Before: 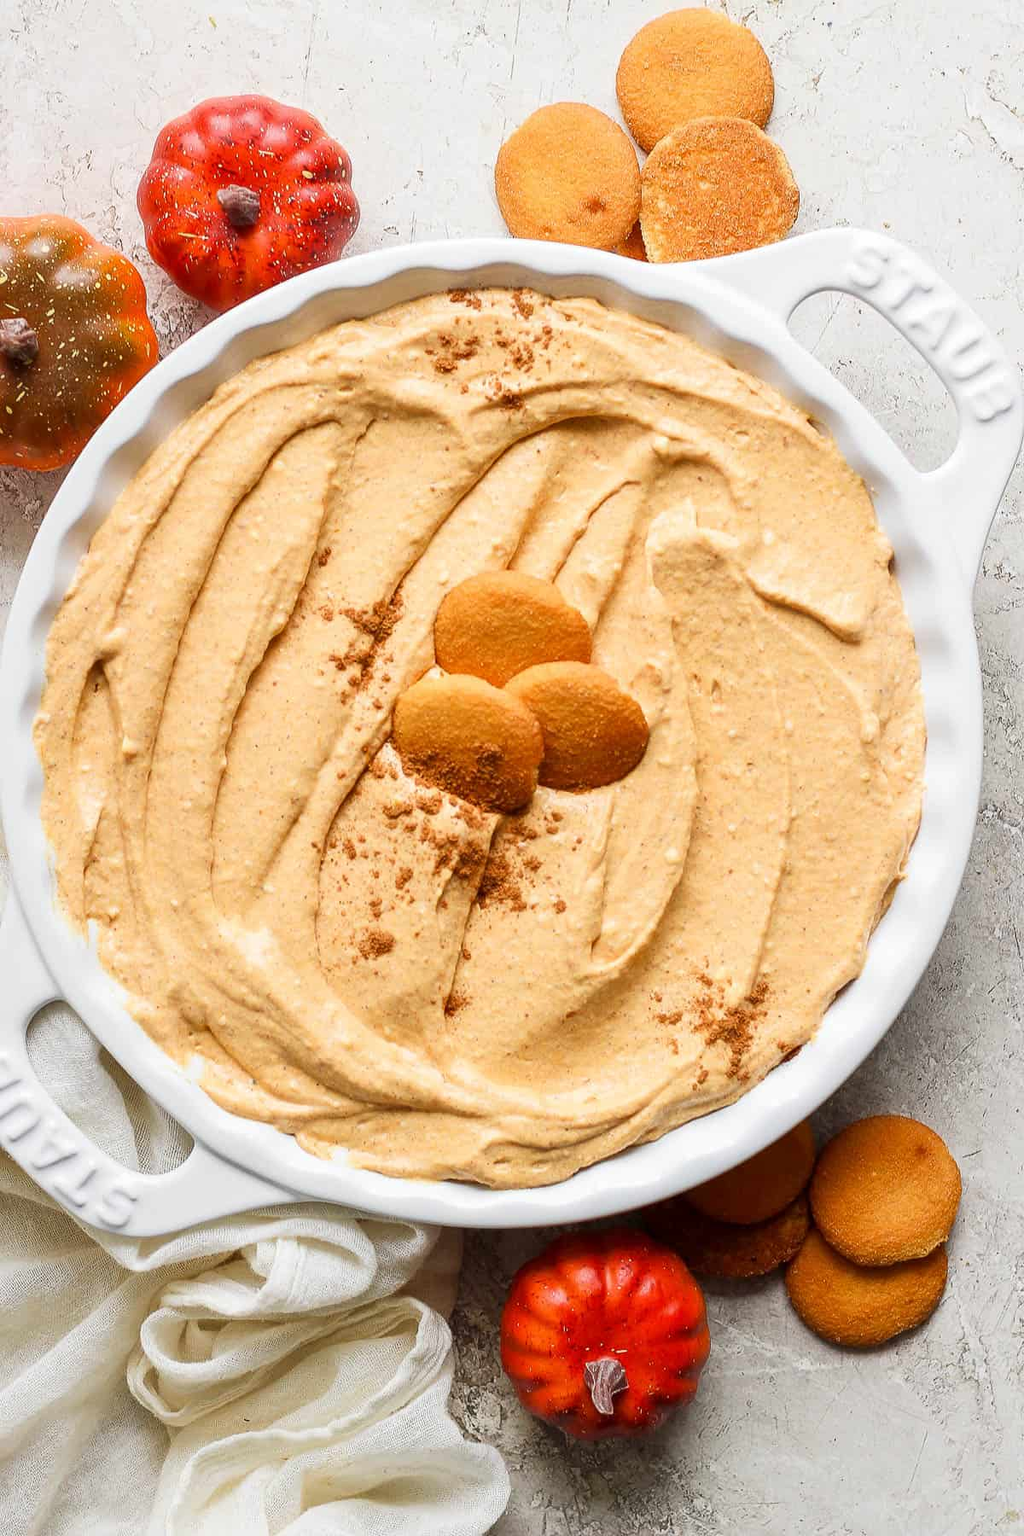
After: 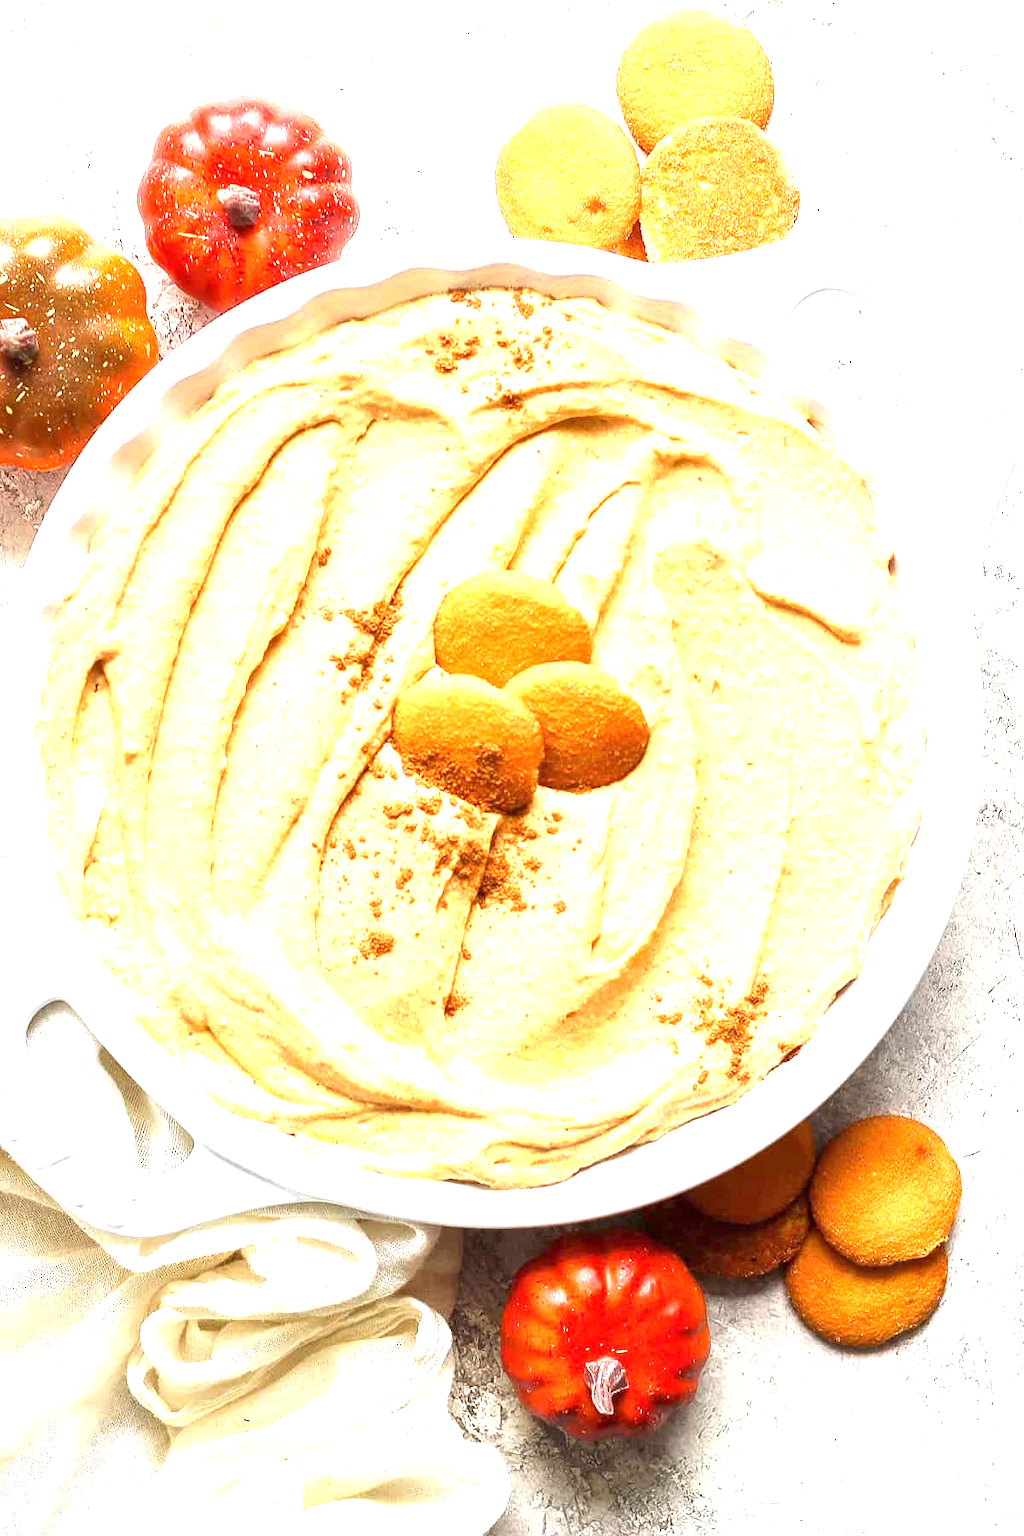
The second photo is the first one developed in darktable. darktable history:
exposure: black level correction 0, exposure 1.494 EV, compensate highlight preservation false
